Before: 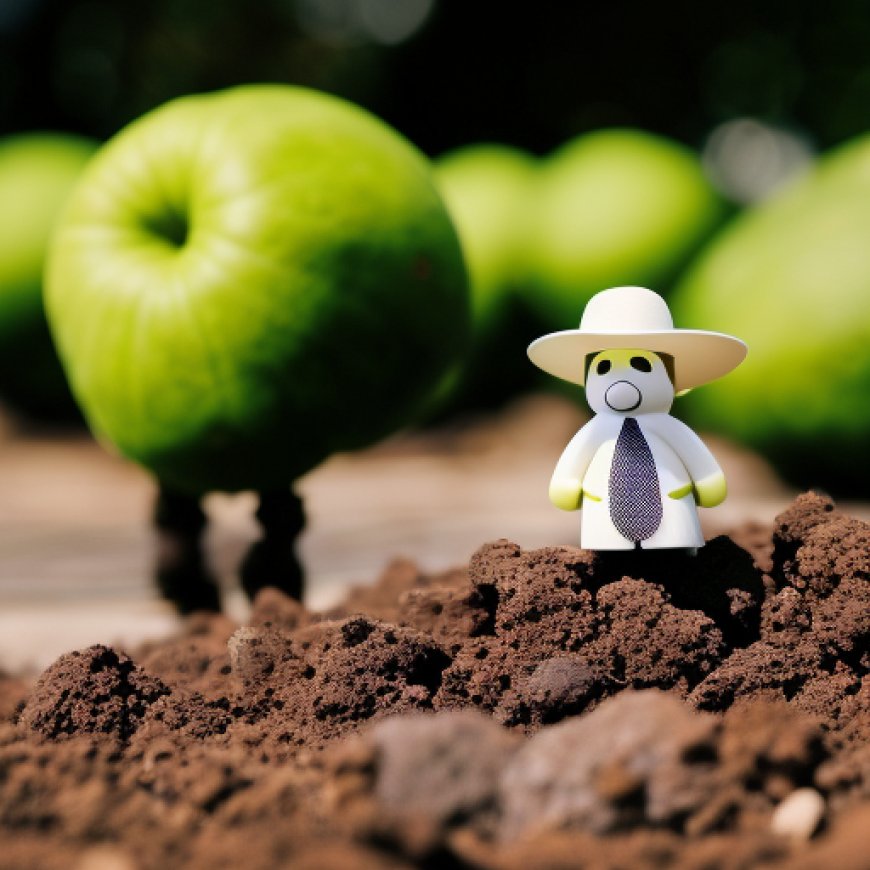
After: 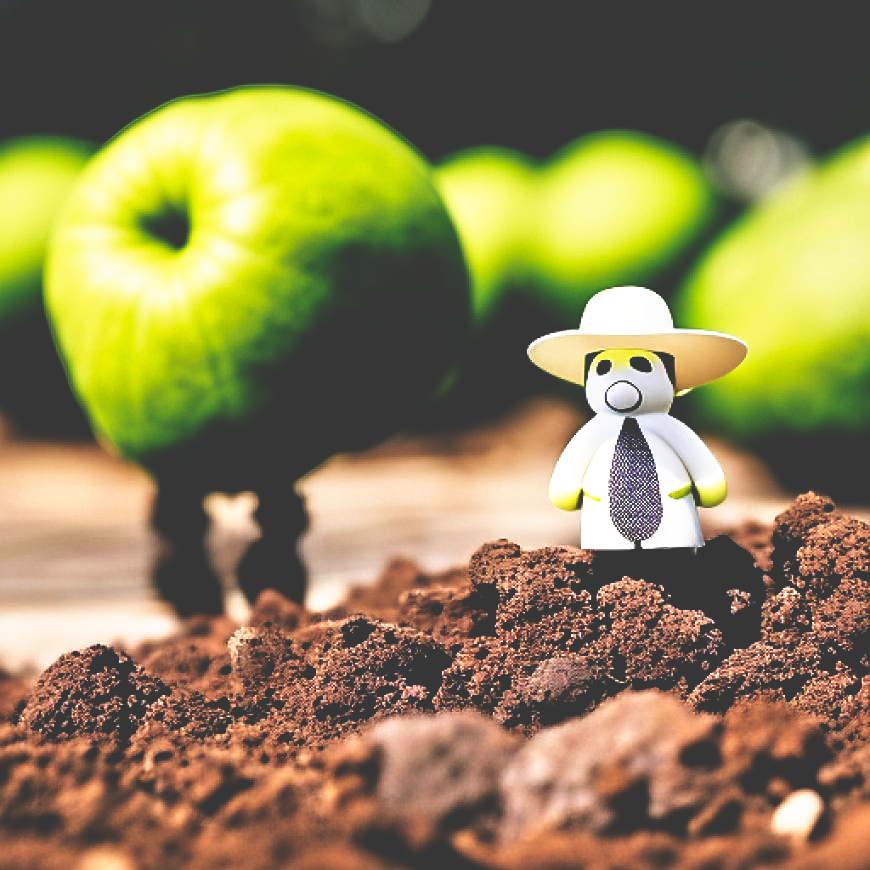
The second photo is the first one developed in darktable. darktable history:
contrast equalizer: y [[0.545, 0.572, 0.59, 0.59, 0.571, 0.545], [0.5 ×6], [0.5 ×6], [0 ×6], [0 ×6]]
base curve: curves: ch0 [(0, 0.036) (0.007, 0.037) (0.604, 0.887) (1, 1)], preserve colors none
sharpen: on, module defaults
